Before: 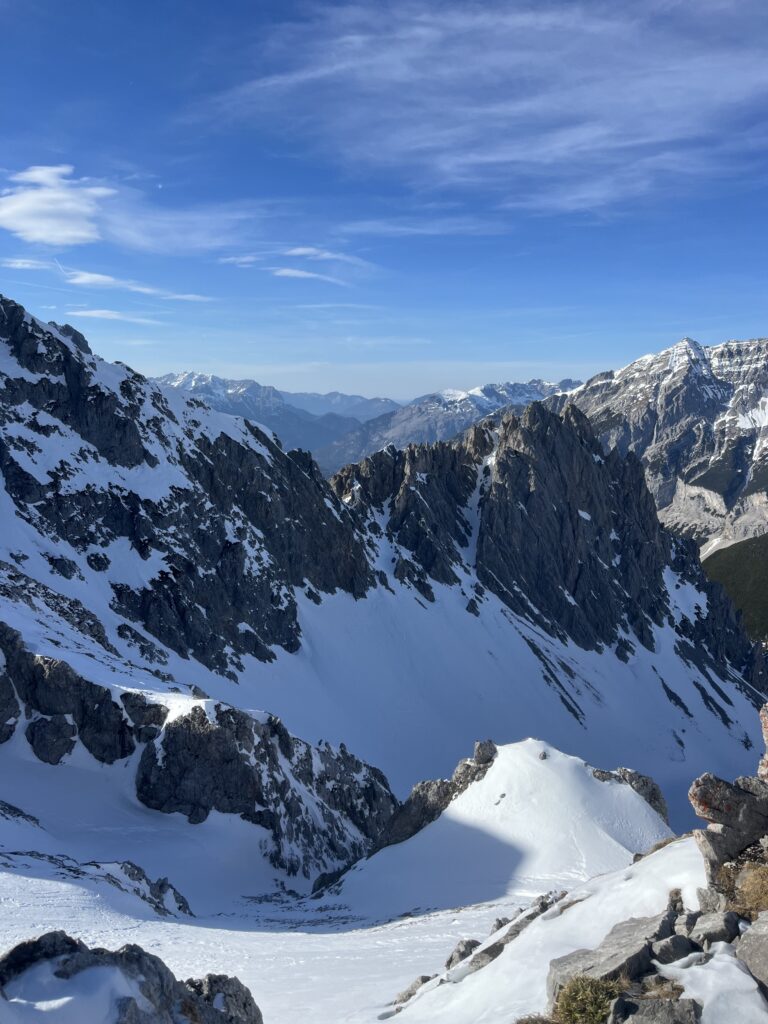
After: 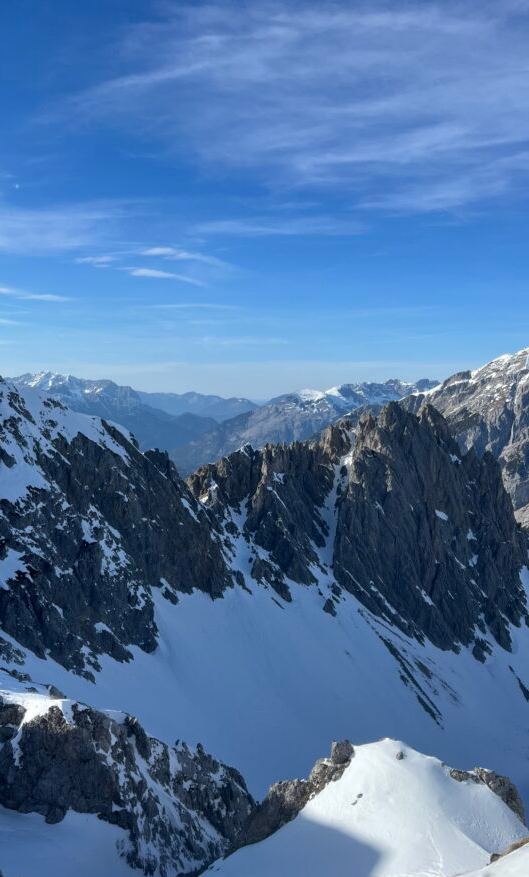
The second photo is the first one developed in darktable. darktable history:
crop: left 18.624%, right 12.374%, bottom 14.332%
